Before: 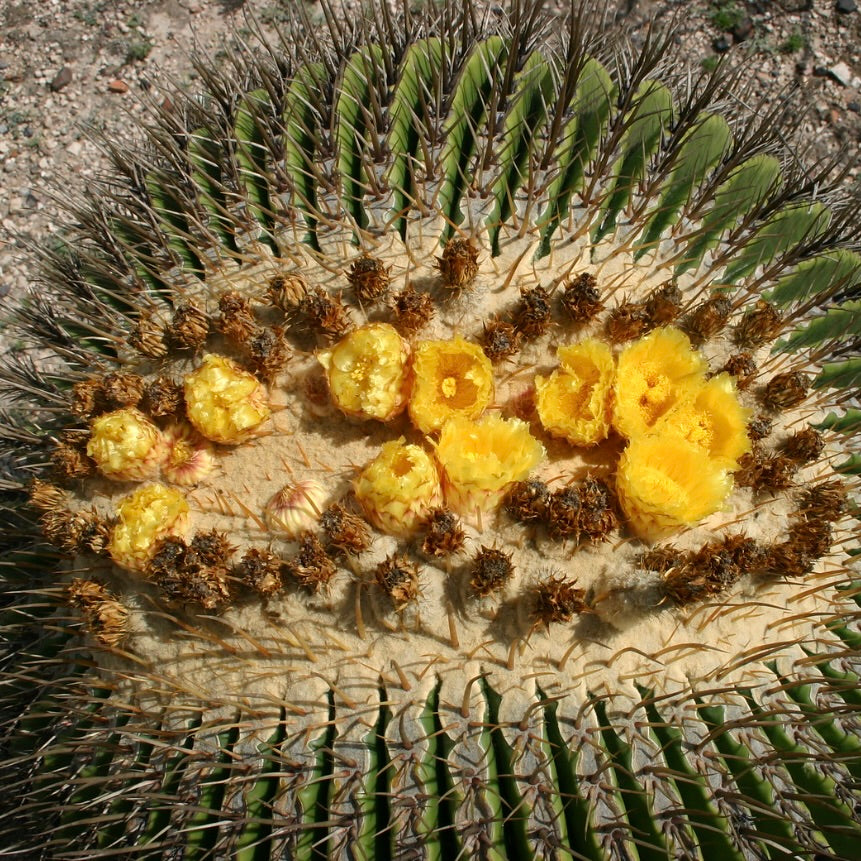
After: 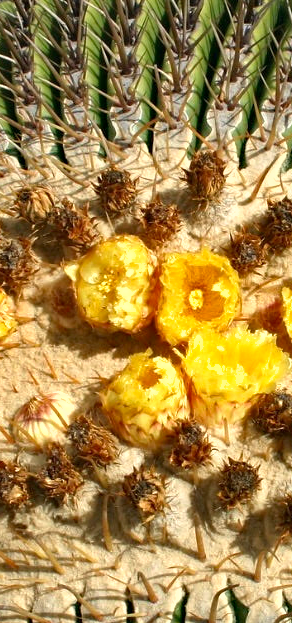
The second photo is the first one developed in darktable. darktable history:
crop and rotate: left 29.434%, top 10.323%, right 36.642%, bottom 17.251%
shadows and highlights: radius 100.3, shadows 50.43, highlights -64.48, soften with gaussian
exposure: exposure 0.601 EV, compensate highlight preservation false
haze removal: compatibility mode true, adaptive false
